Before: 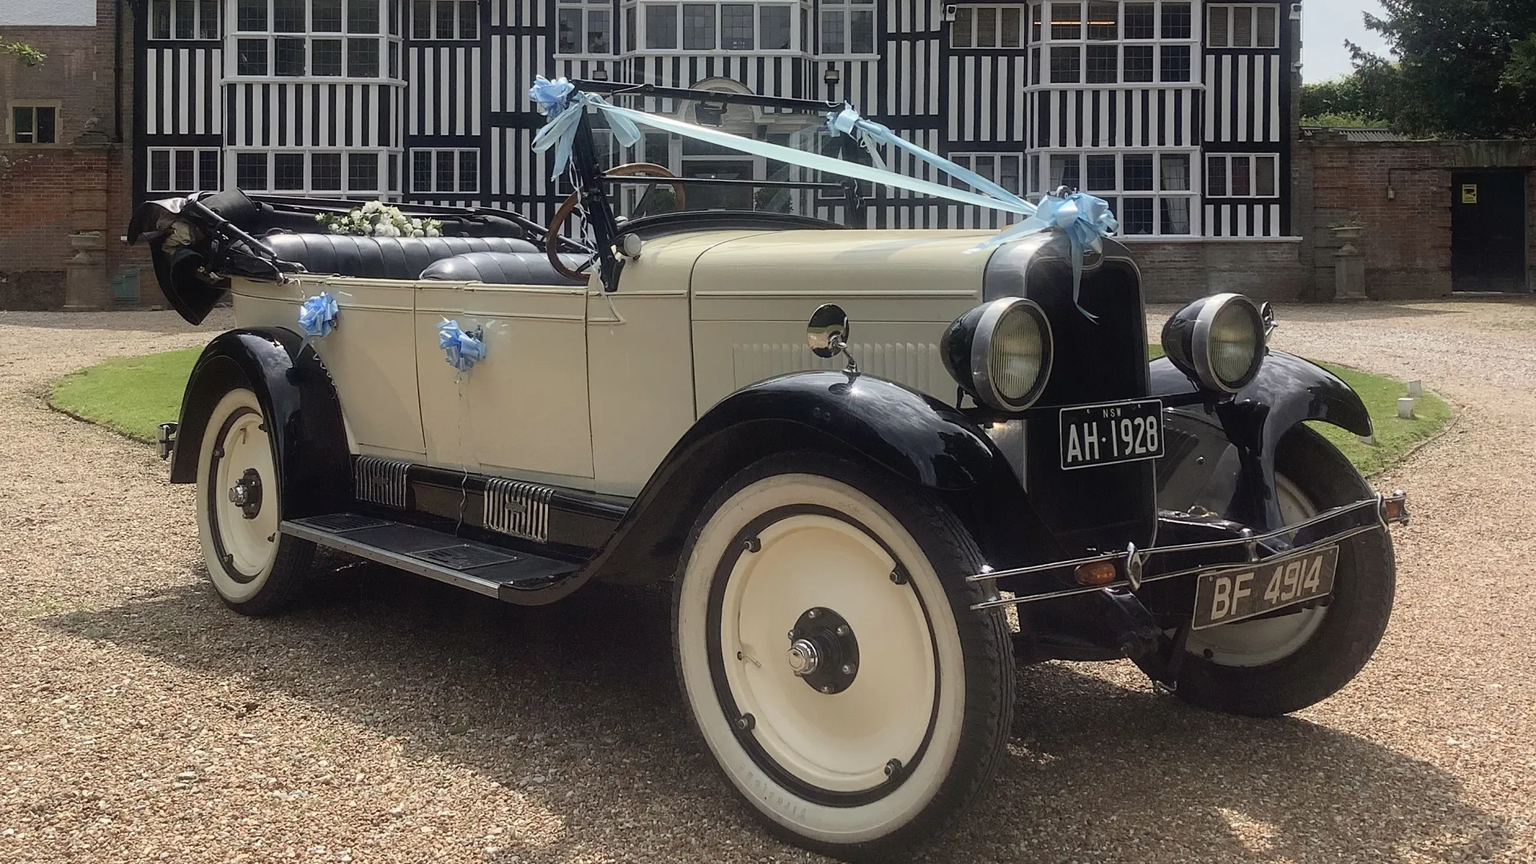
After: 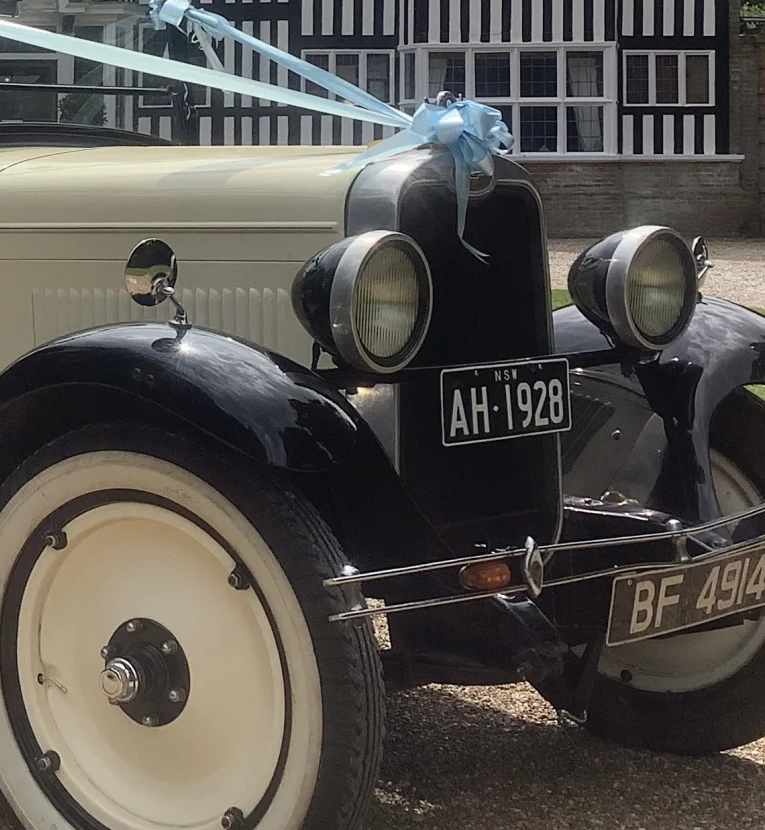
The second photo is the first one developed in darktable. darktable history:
crop: left 46.066%, top 13.148%, right 14.061%, bottom 9.957%
